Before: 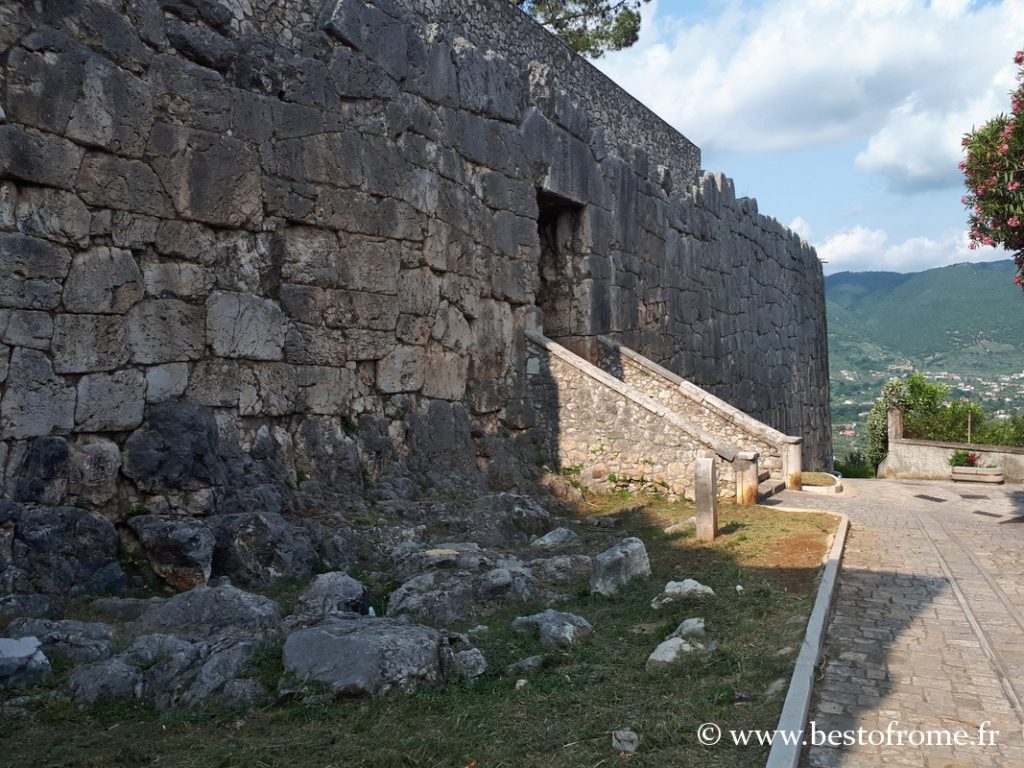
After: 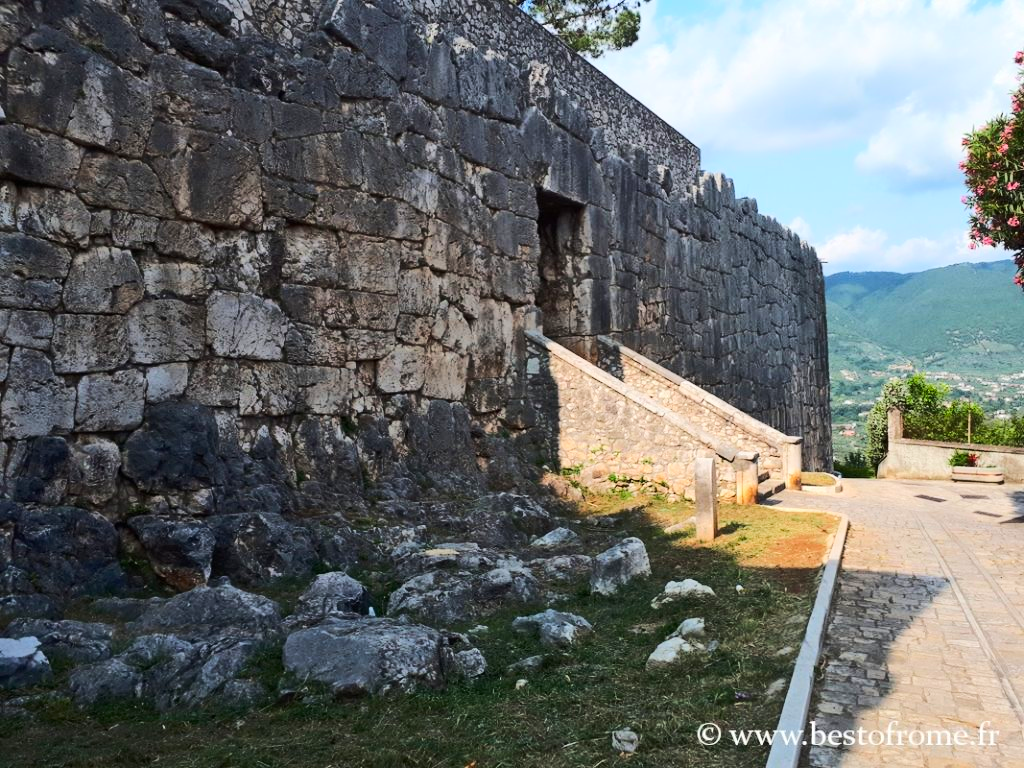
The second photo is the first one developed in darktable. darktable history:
rgb curve: curves: ch0 [(0, 0) (0.284, 0.292) (0.505, 0.644) (1, 1)]; ch1 [(0, 0) (0.284, 0.292) (0.505, 0.644) (1, 1)]; ch2 [(0, 0) (0.284, 0.292) (0.505, 0.644) (1, 1)], compensate middle gray true
contrast brightness saturation: contrast 0.09, saturation 0.28
